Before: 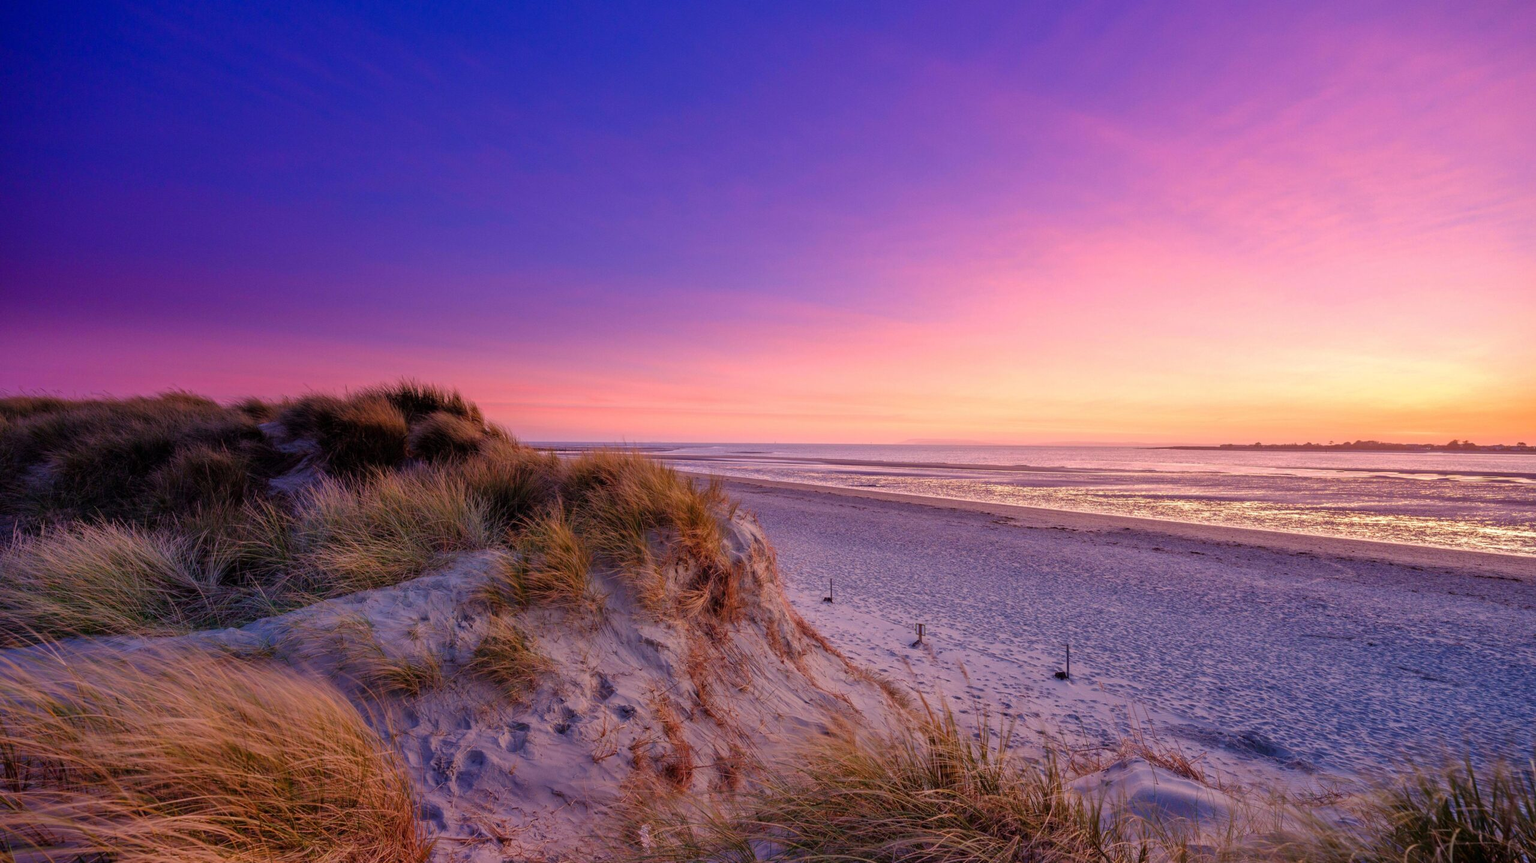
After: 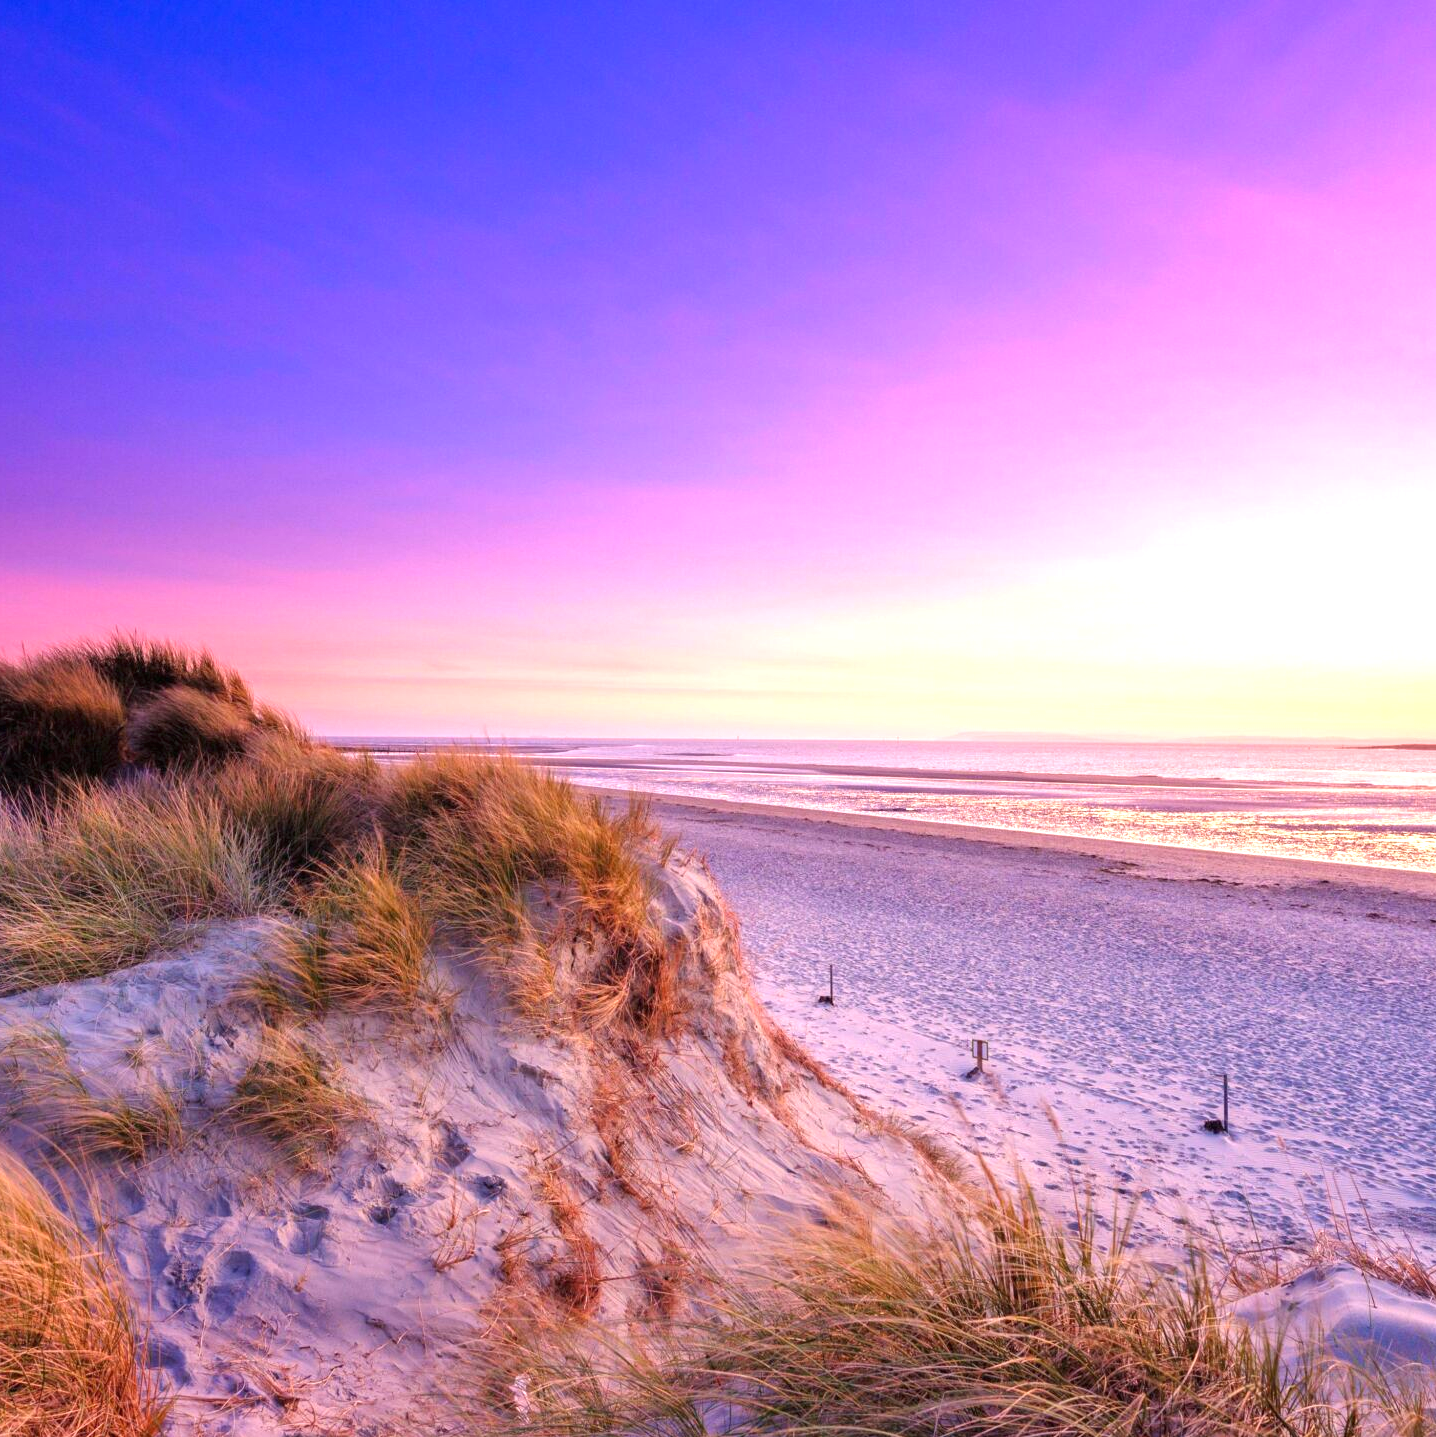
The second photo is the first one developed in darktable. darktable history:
crop: left 21.674%, right 22.086%
exposure: black level correction 0, exposure 1.2 EV, compensate exposure bias true, compensate highlight preservation false
